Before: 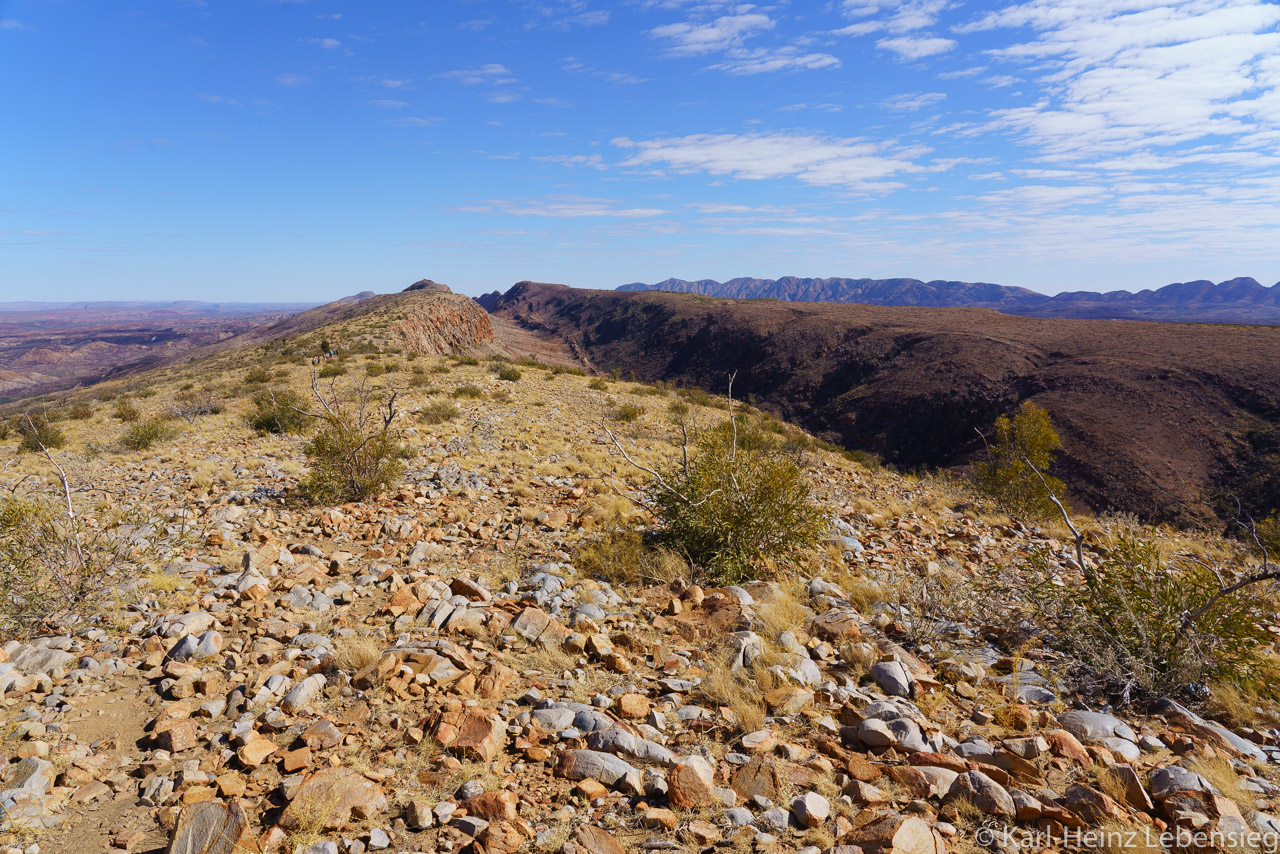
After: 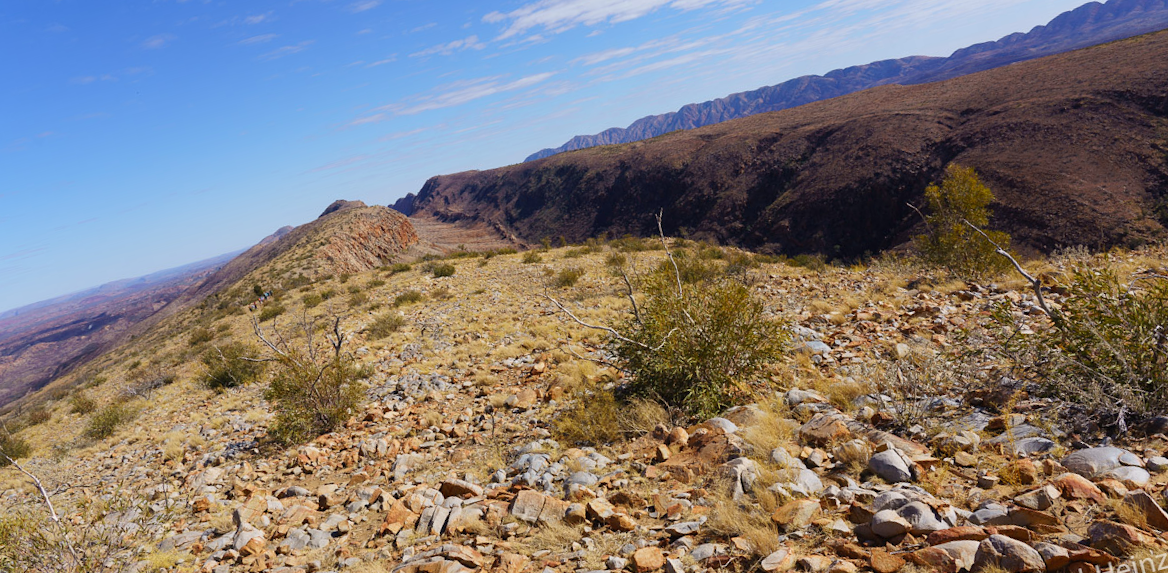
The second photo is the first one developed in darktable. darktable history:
white balance: emerald 1
rotate and perspective: rotation -14.8°, crop left 0.1, crop right 0.903, crop top 0.25, crop bottom 0.748
